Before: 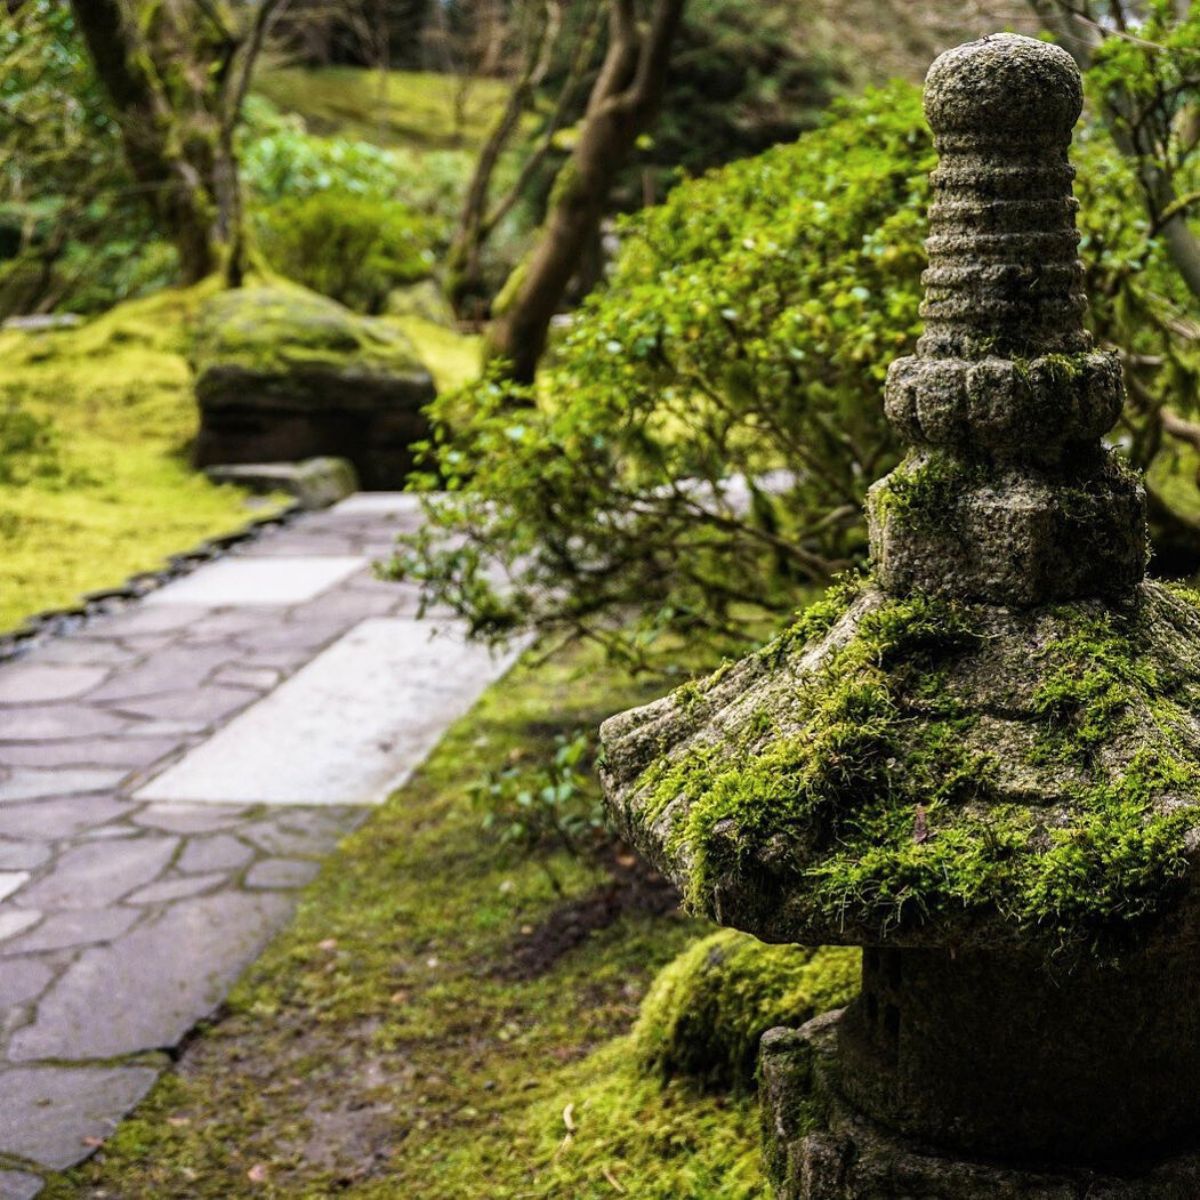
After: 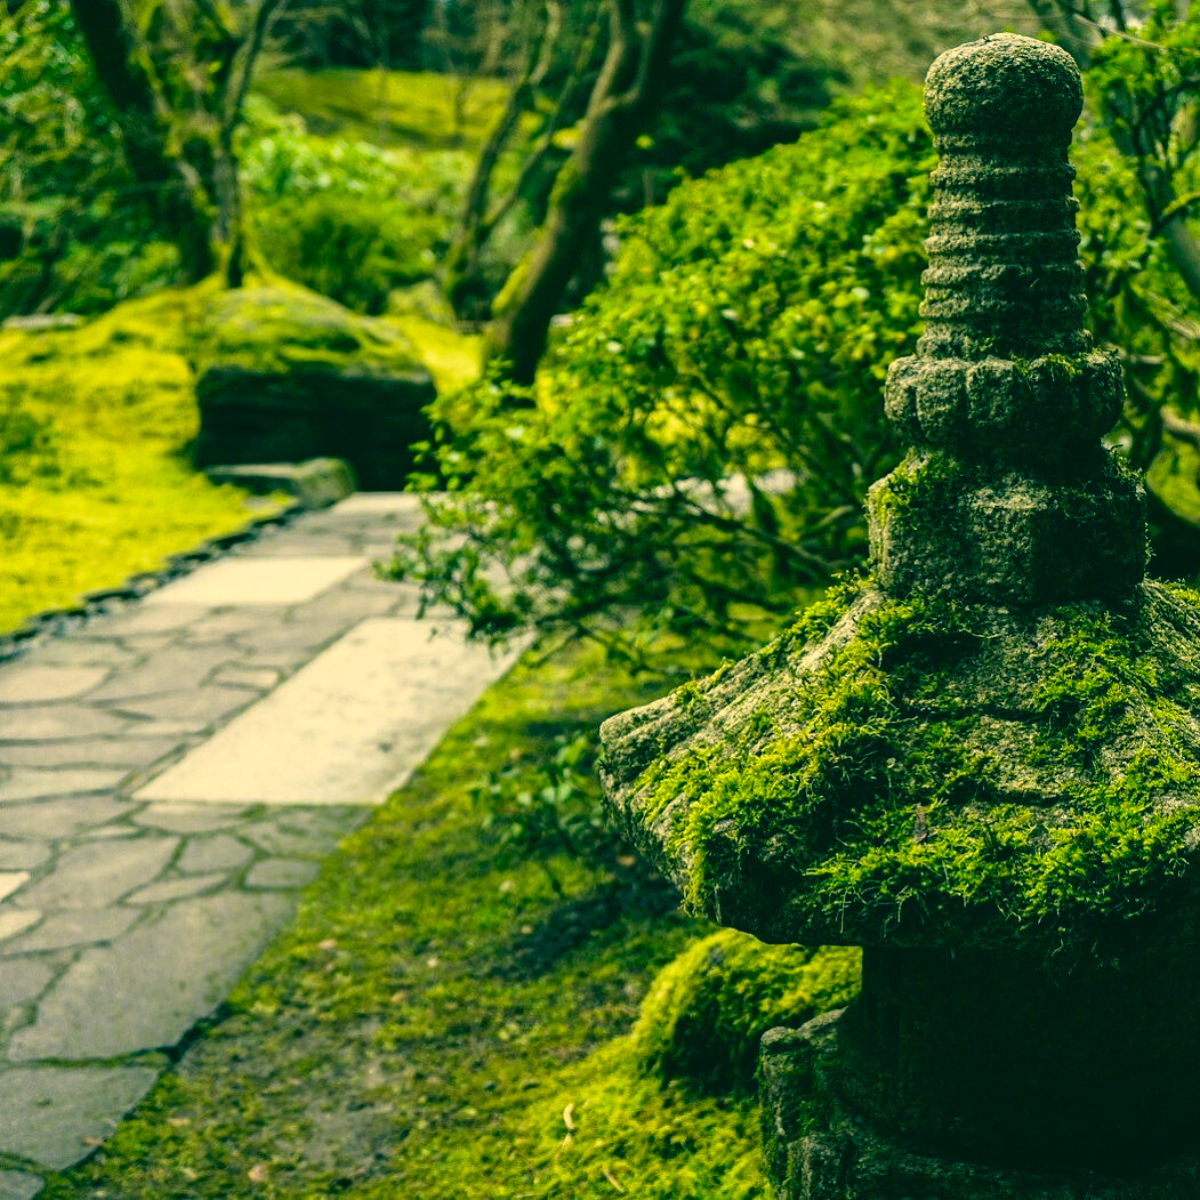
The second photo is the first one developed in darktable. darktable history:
color correction: highlights a* 1.86, highlights b* 34.06, shadows a* -37.09, shadows b* -6.26
